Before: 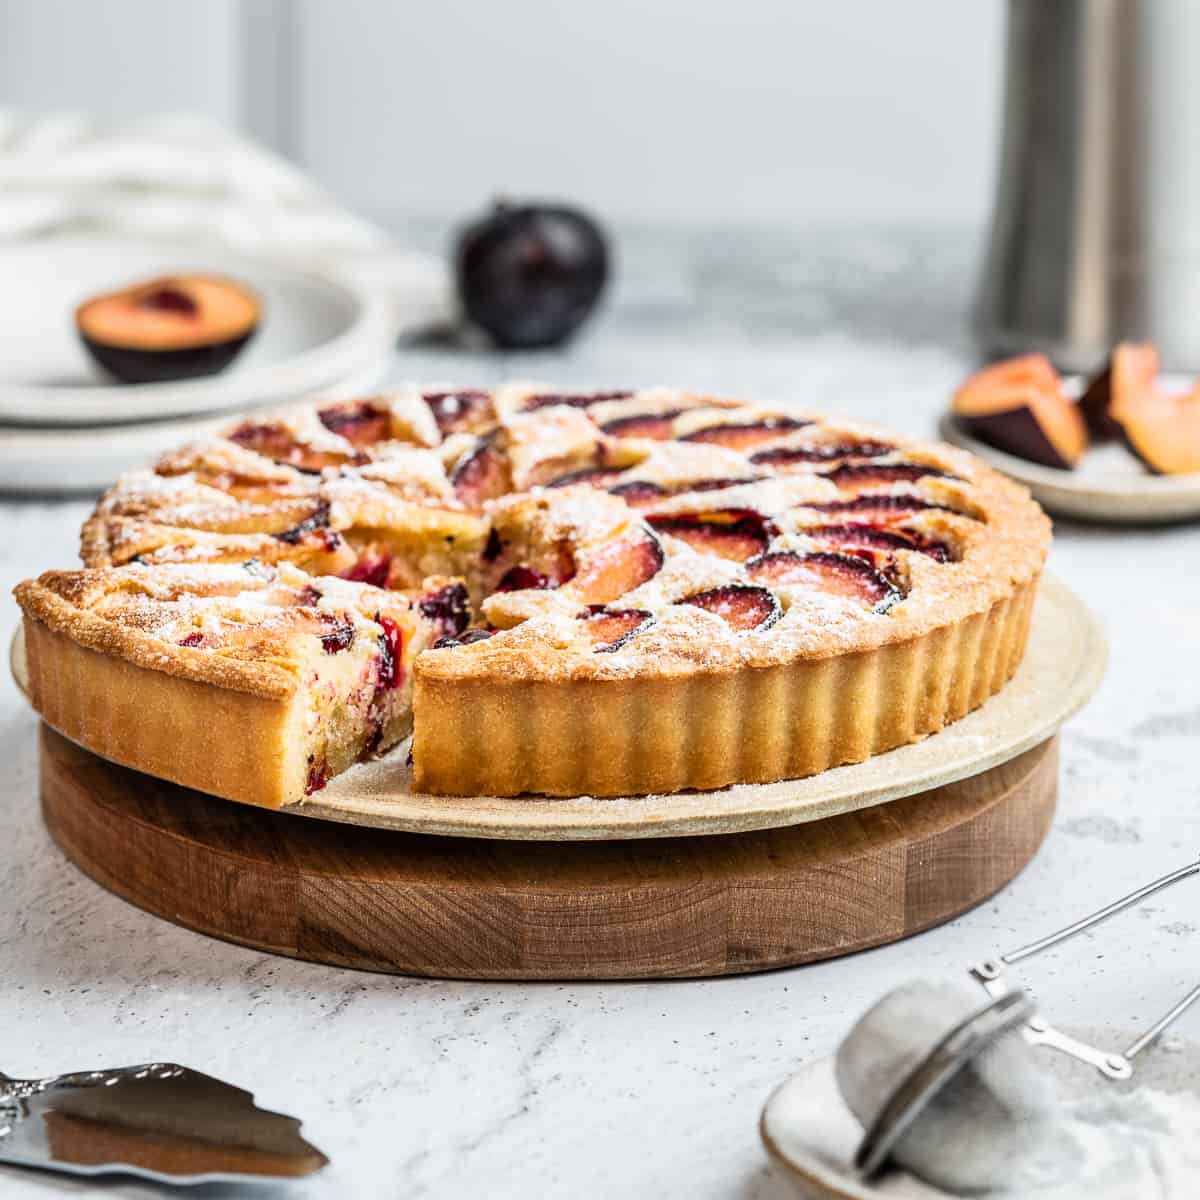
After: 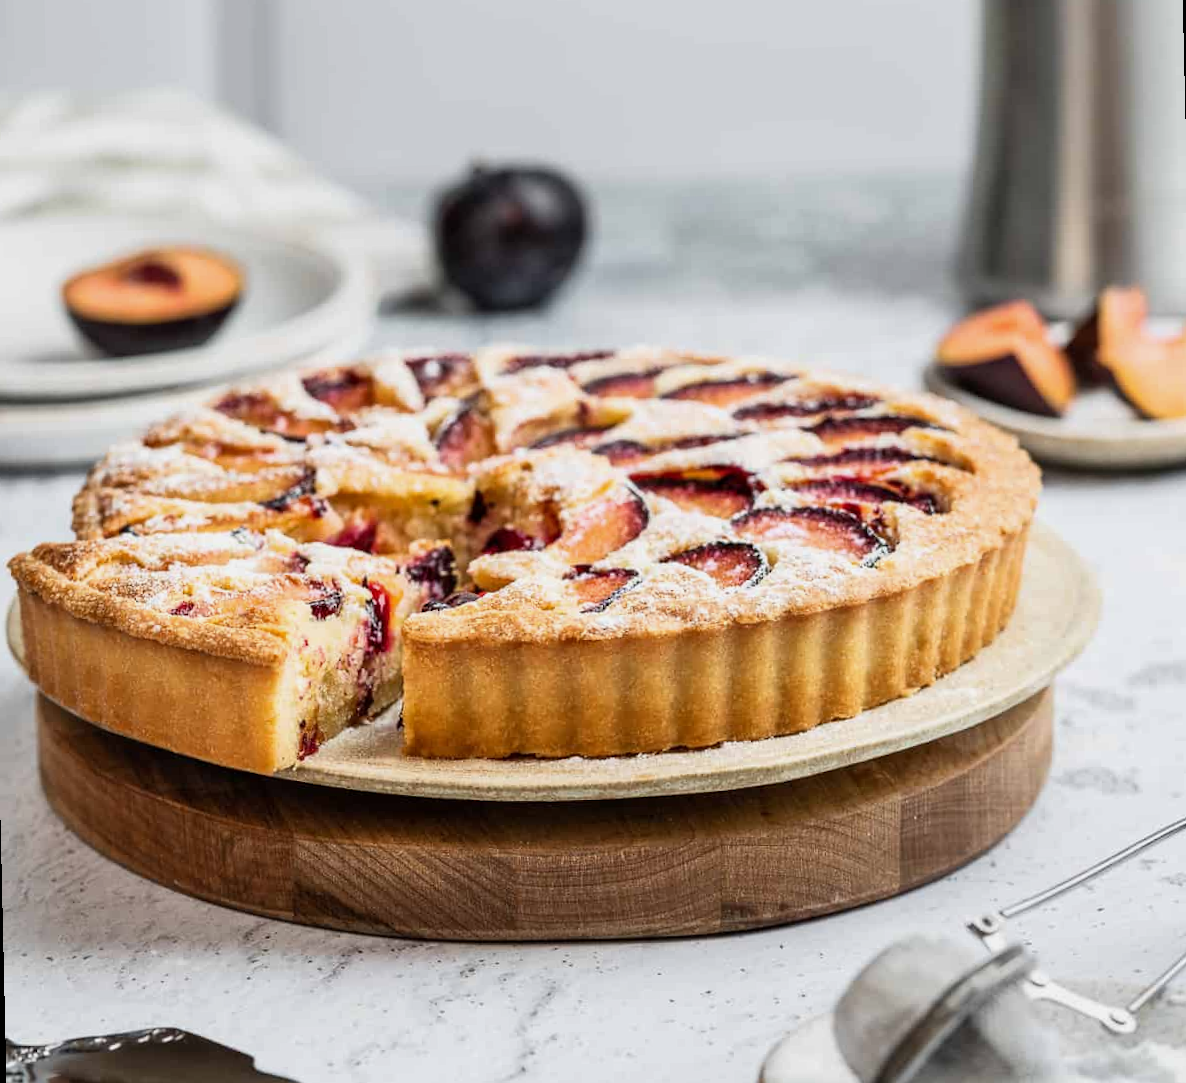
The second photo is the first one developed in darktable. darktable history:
exposure: exposure -0.151 EV, compensate highlight preservation false
rotate and perspective: rotation -1.32°, lens shift (horizontal) -0.031, crop left 0.015, crop right 0.985, crop top 0.047, crop bottom 0.982
crop: top 0.448%, right 0.264%, bottom 5.045%
